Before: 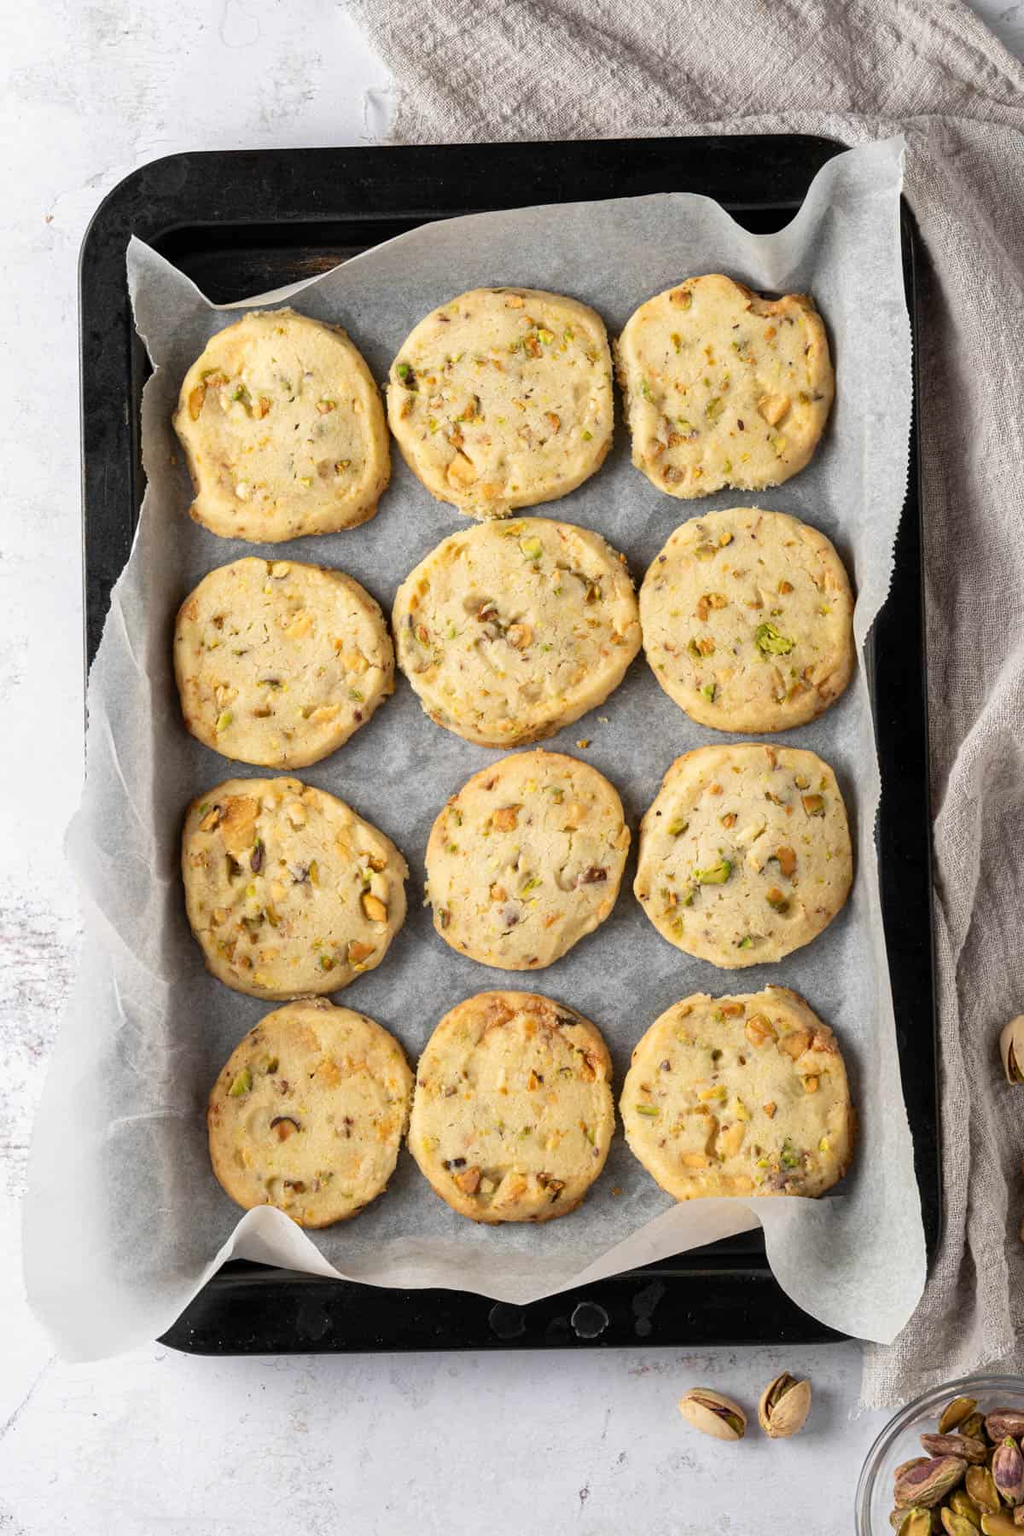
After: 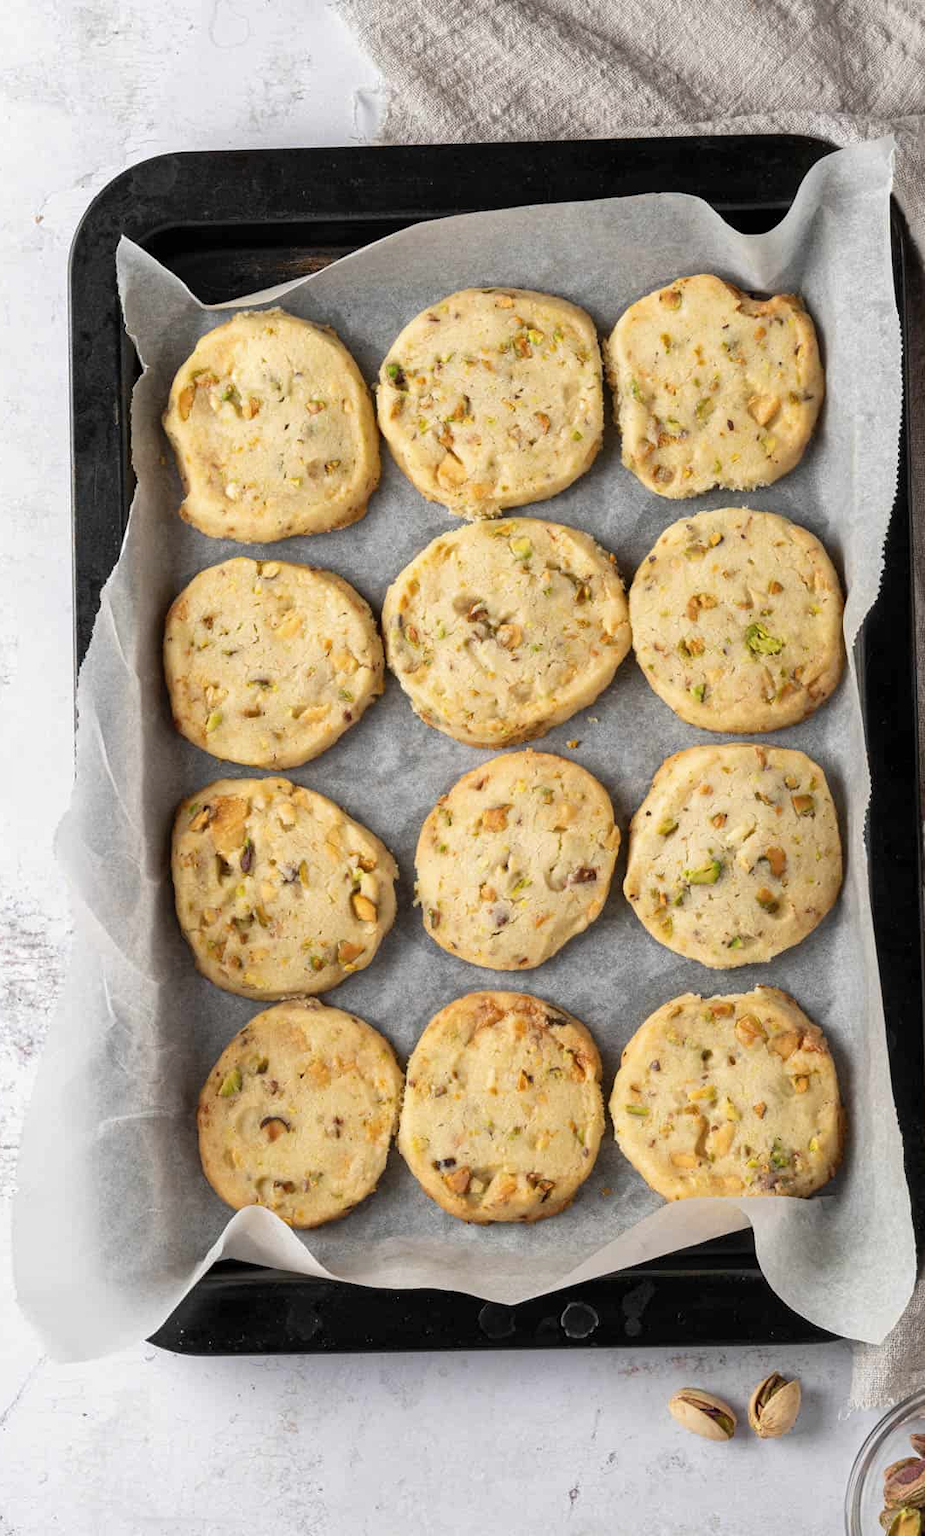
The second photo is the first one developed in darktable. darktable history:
contrast brightness saturation: saturation -0.051
exposure: compensate exposure bias true, compensate highlight preservation false
crop and rotate: left 1.07%, right 8.546%
shadows and highlights: shadows 25.92, highlights -26.4
